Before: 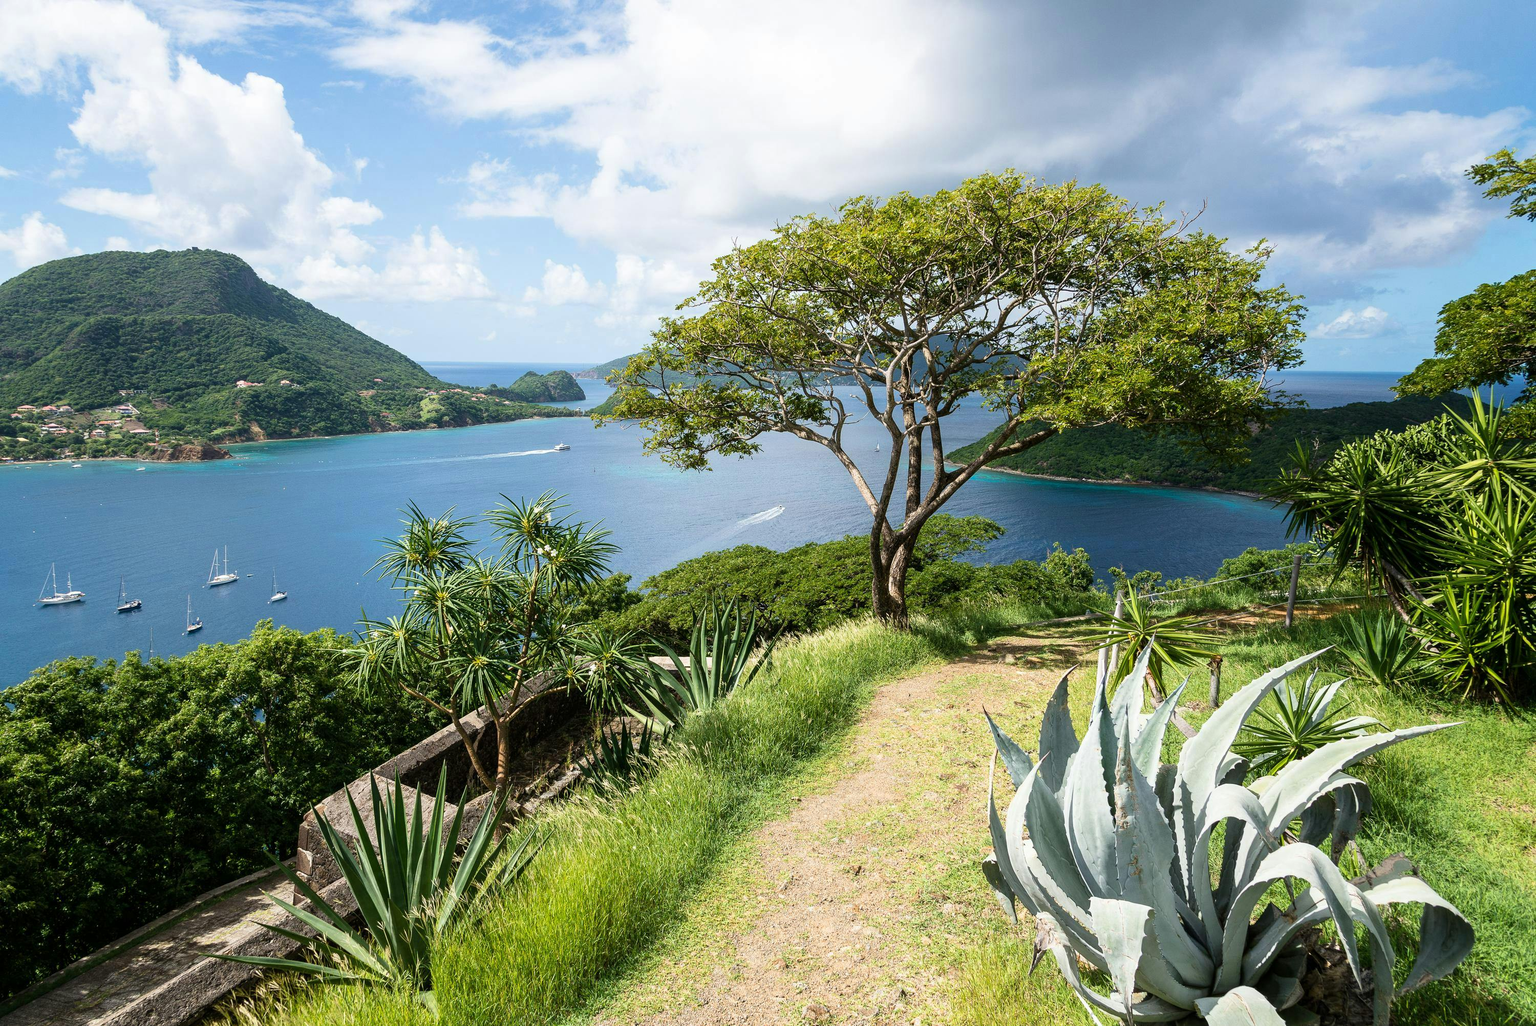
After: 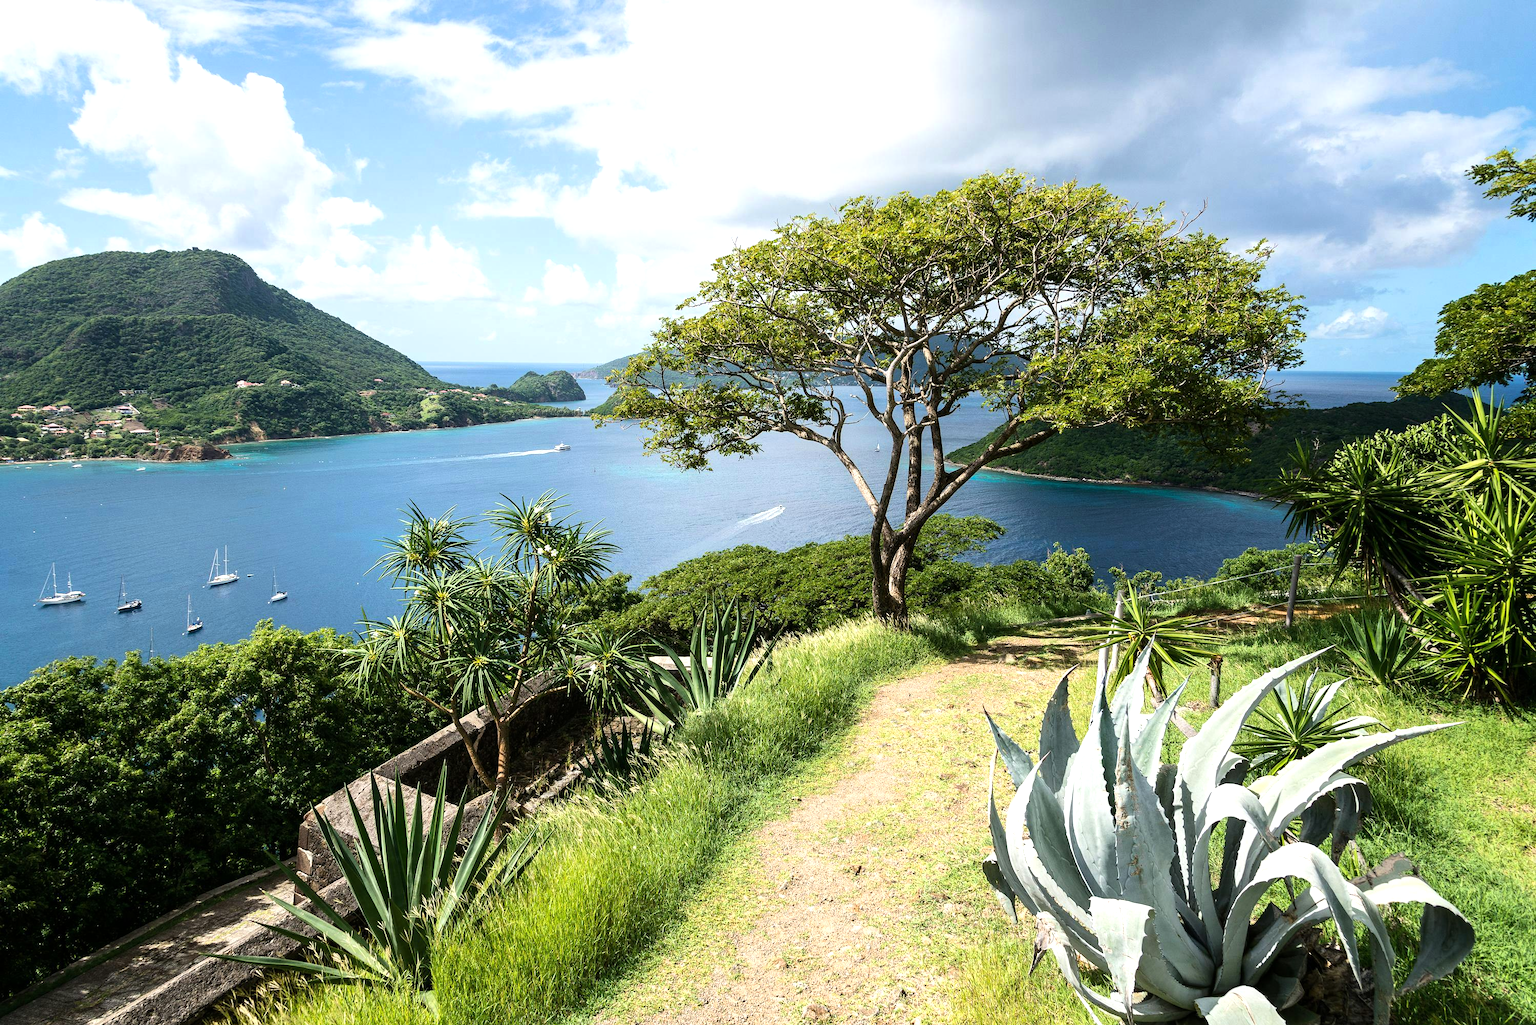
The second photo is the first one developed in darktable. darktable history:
tone equalizer: -8 EV -0.386 EV, -7 EV -0.383 EV, -6 EV -0.353 EV, -5 EV -0.195 EV, -3 EV 0.25 EV, -2 EV 0.357 EV, -1 EV 0.371 EV, +0 EV 0.43 EV, edges refinement/feathering 500, mask exposure compensation -1.57 EV, preserve details no
